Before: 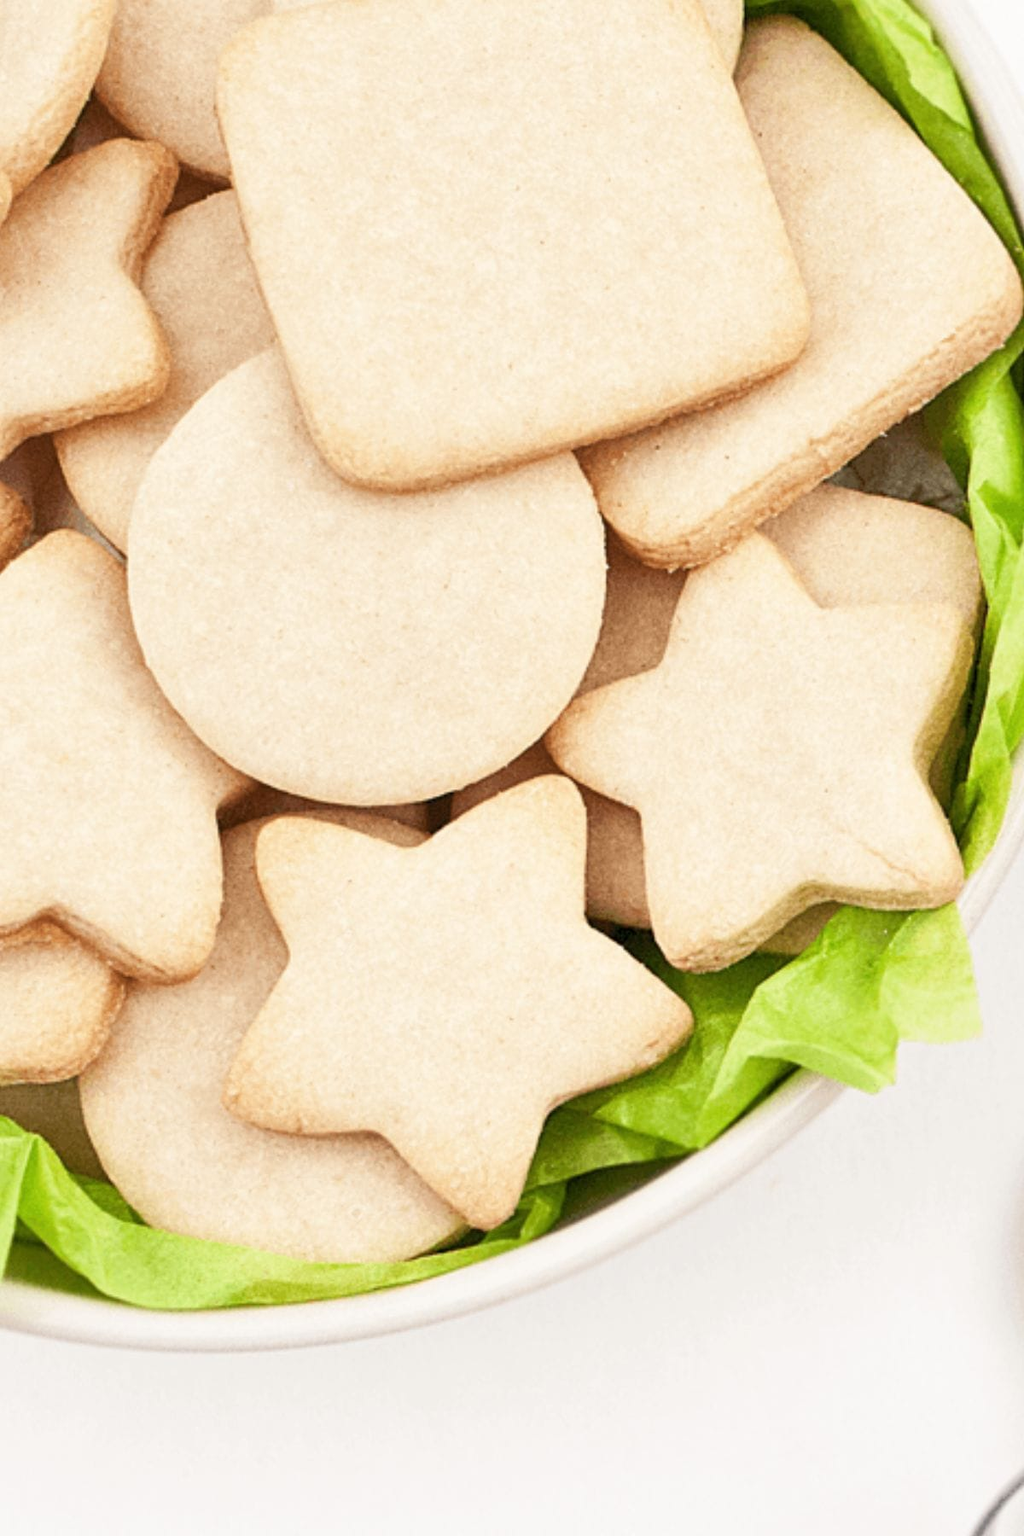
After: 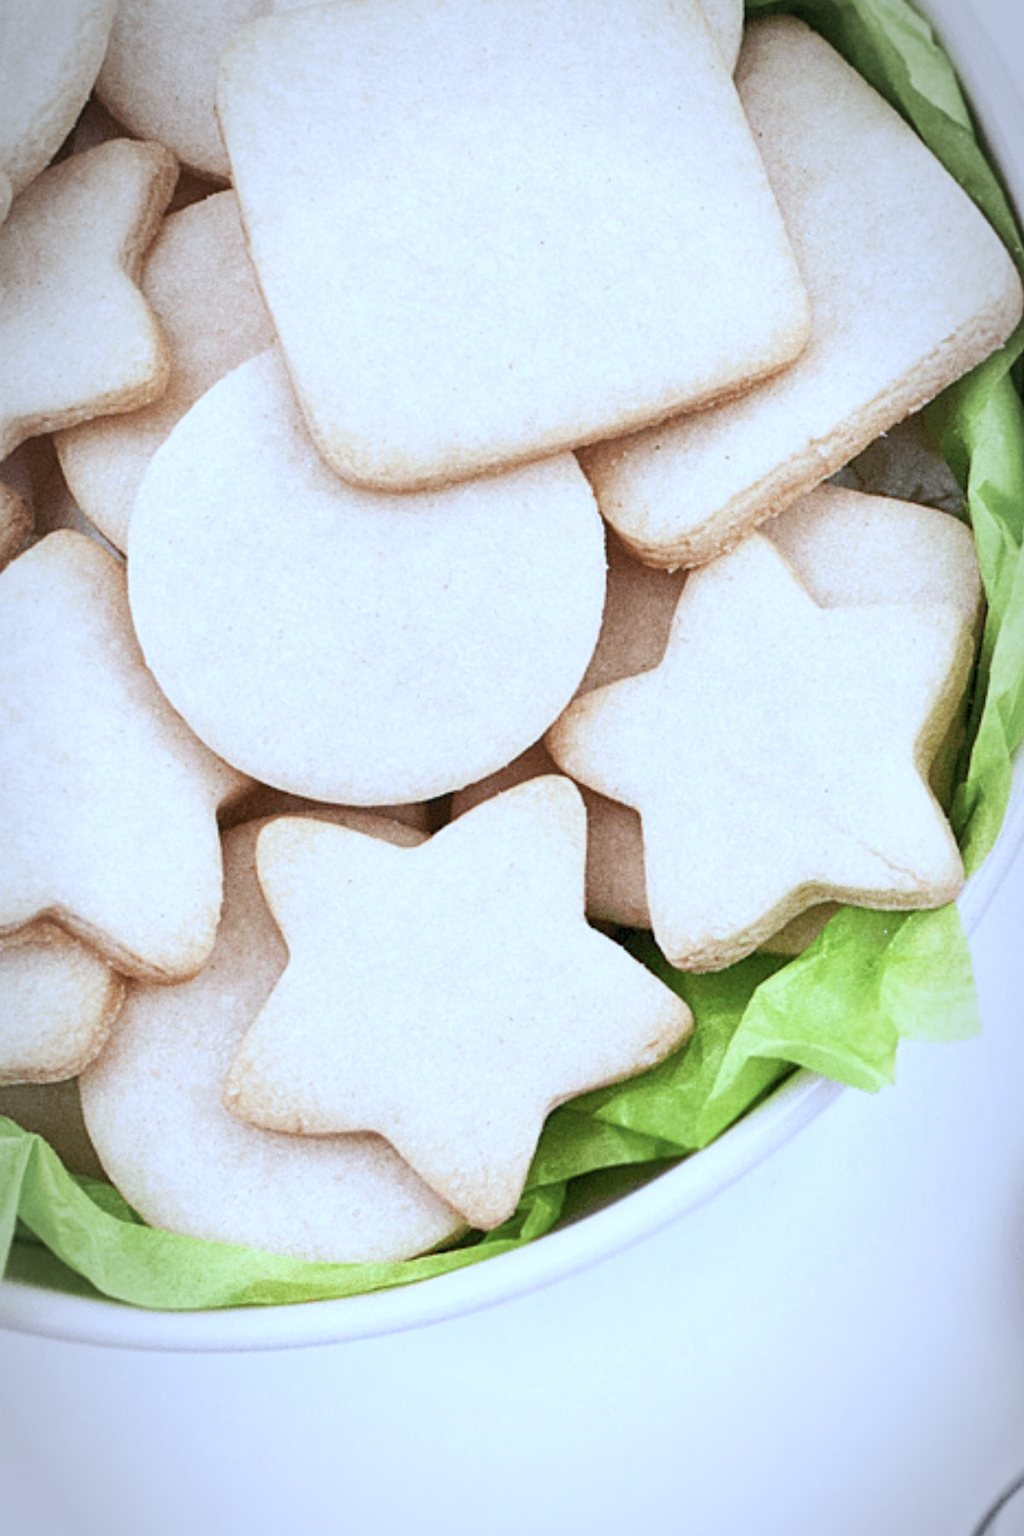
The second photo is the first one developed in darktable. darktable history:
vignetting: automatic ratio true
color calibration: illuminant as shot in camera, x 0.369, y 0.376, temperature 4328.46 K, gamut compression 3
white balance: red 0.948, green 1.02, blue 1.176
